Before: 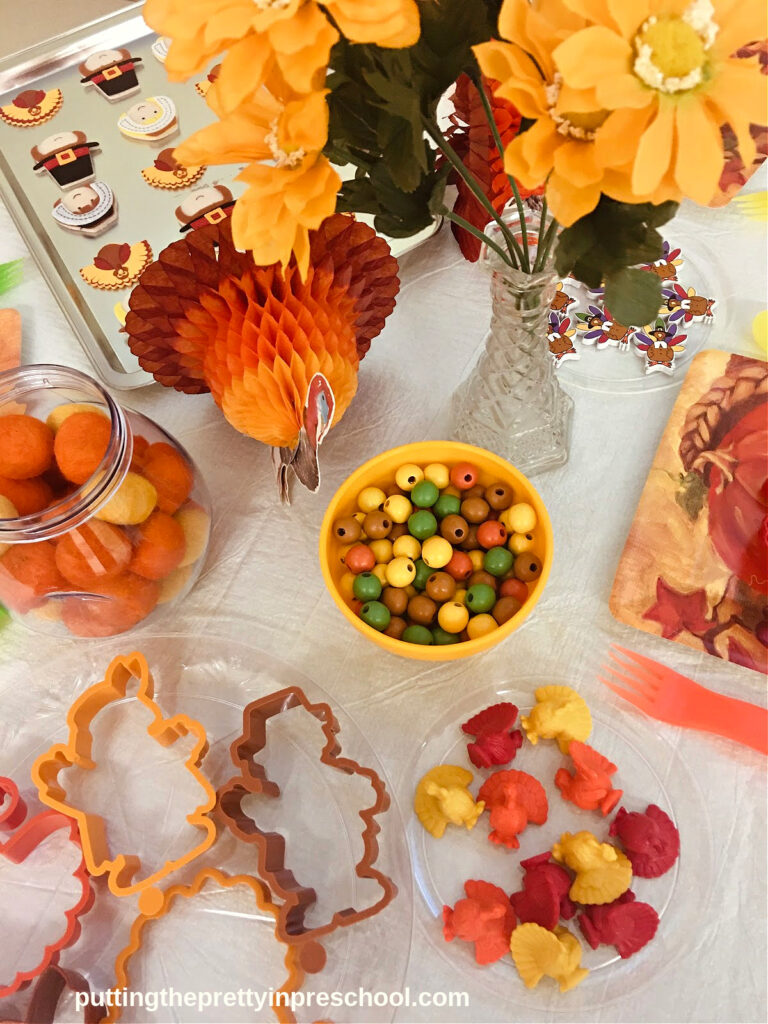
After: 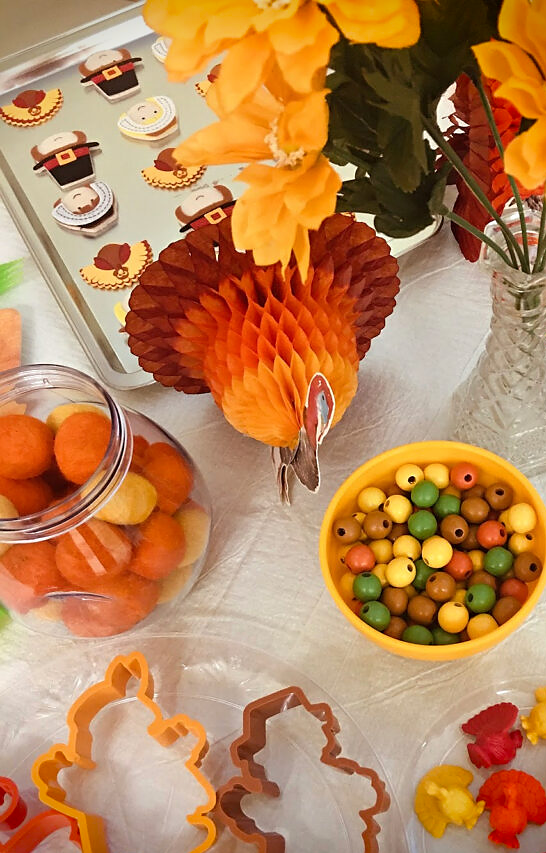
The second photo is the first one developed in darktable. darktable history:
crop: right 28.803%, bottom 16.654%
sharpen: radius 1.004, threshold 0.852
vignetting: fall-off start 87.67%, fall-off radius 23.66%, saturation 0.37
